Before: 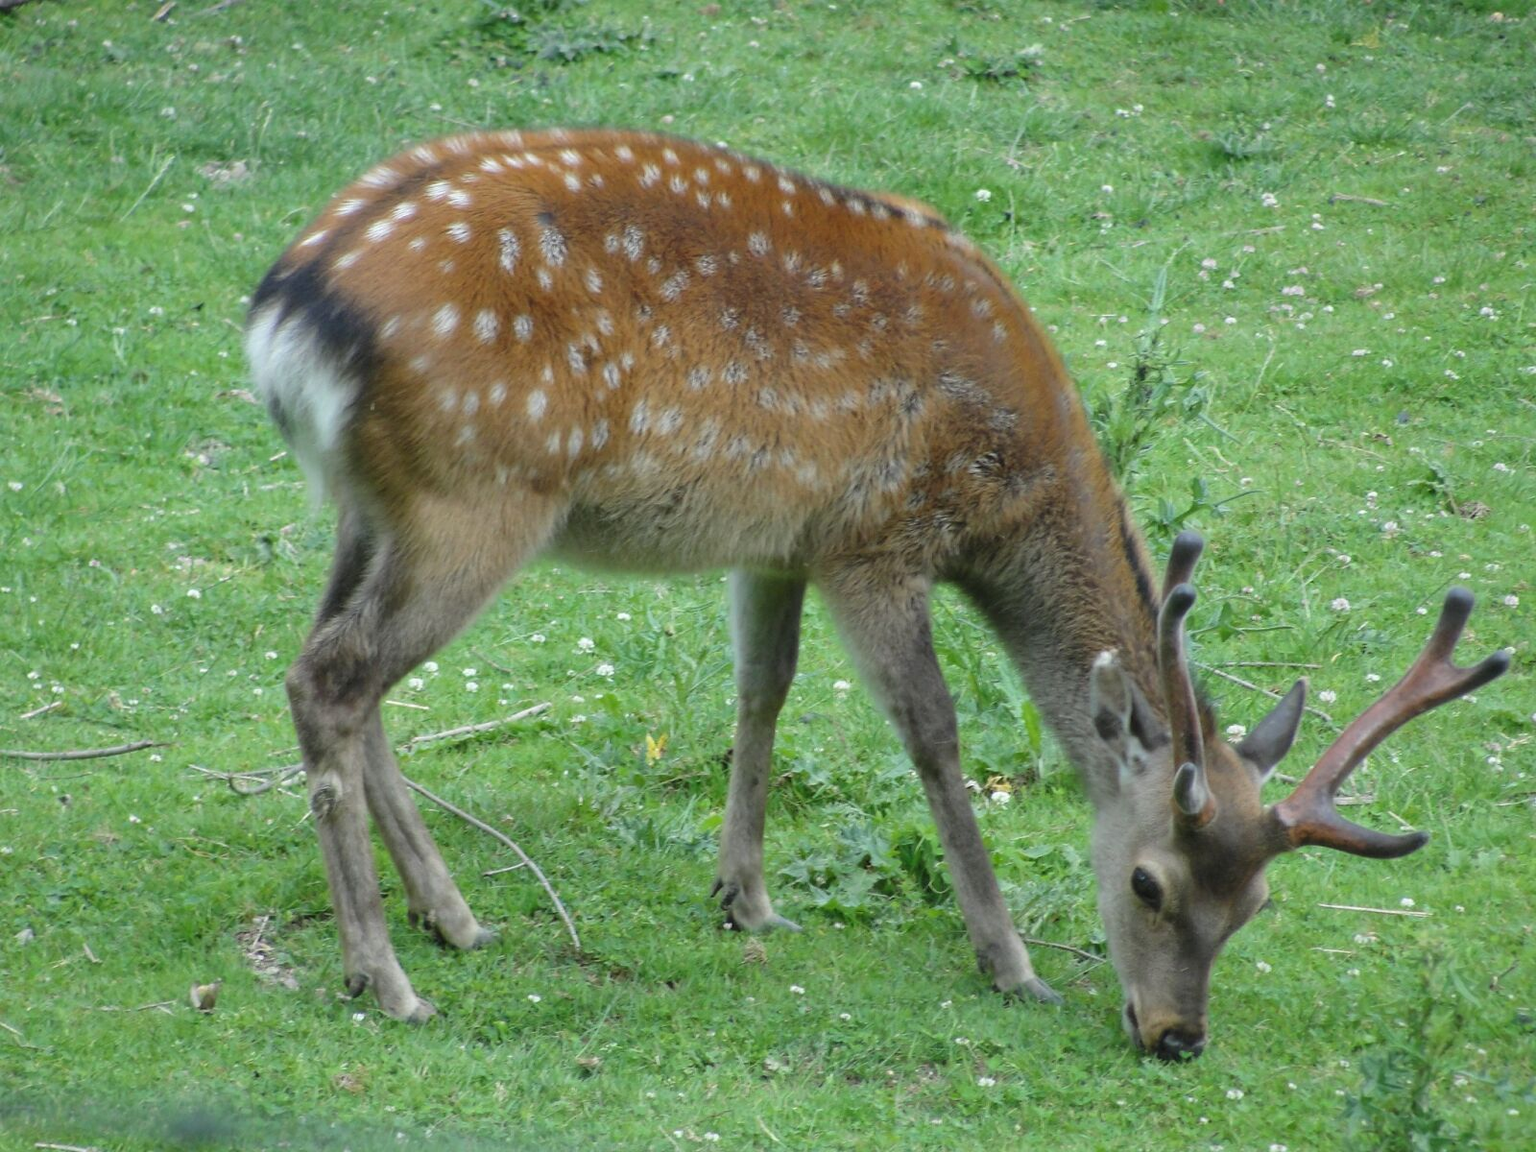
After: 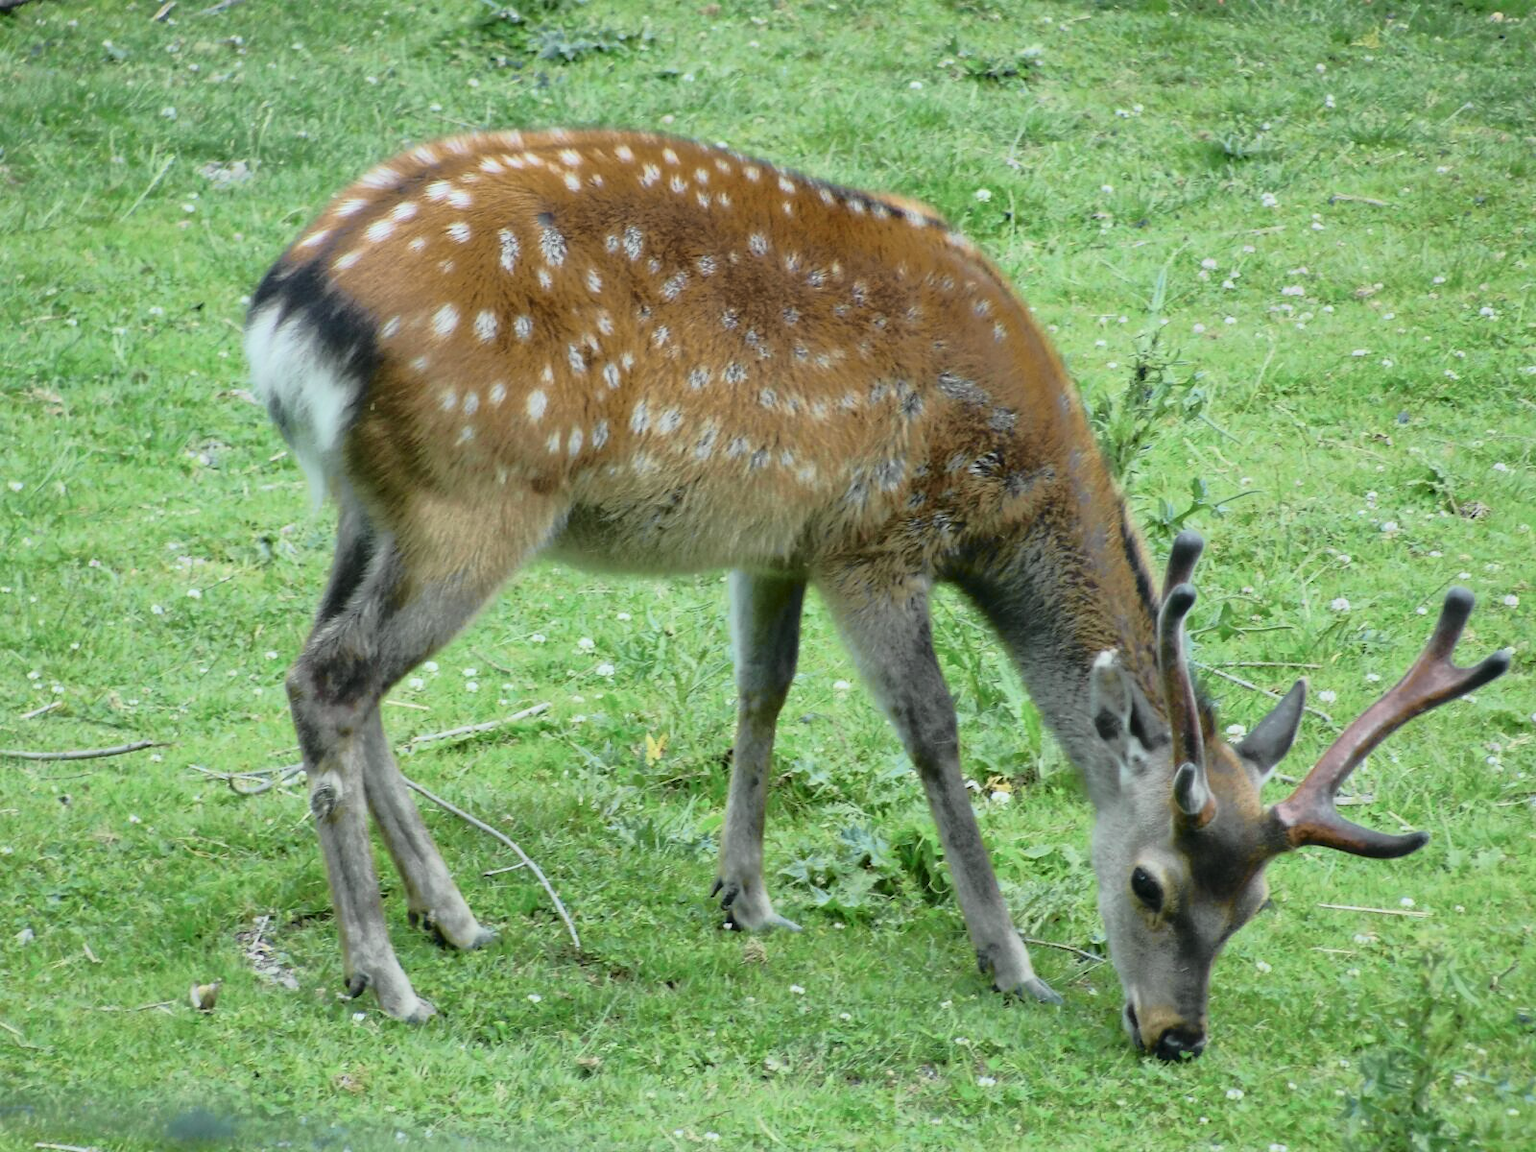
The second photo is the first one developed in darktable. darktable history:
tone curve: curves: ch0 [(0, 0.008) (0.081, 0.044) (0.177, 0.123) (0.283, 0.253) (0.416, 0.449) (0.495, 0.524) (0.661, 0.756) (0.796, 0.859) (1, 0.951)]; ch1 [(0, 0) (0.161, 0.092) (0.35, 0.33) (0.392, 0.392) (0.427, 0.426) (0.479, 0.472) (0.505, 0.5) (0.521, 0.524) (0.567, 0.556) (0.583, 0.588) (0.625, 0.627) (0.678, 0.733) (1, 1)]; ch2 [(0, 0) (0.346, 0.362) (0.404, 0.427) (0.502, 0.499) (0.531, 0.523) (0.544, 0.561) (0.58, 0.59) (0.629, 0.642) (0.717, 0.678) (1, 1)], color space Lab, independent channels, preserve colors none
exposure: exposure -0.04 EV, compensate exposure bias true, compensate highlight preservation false
